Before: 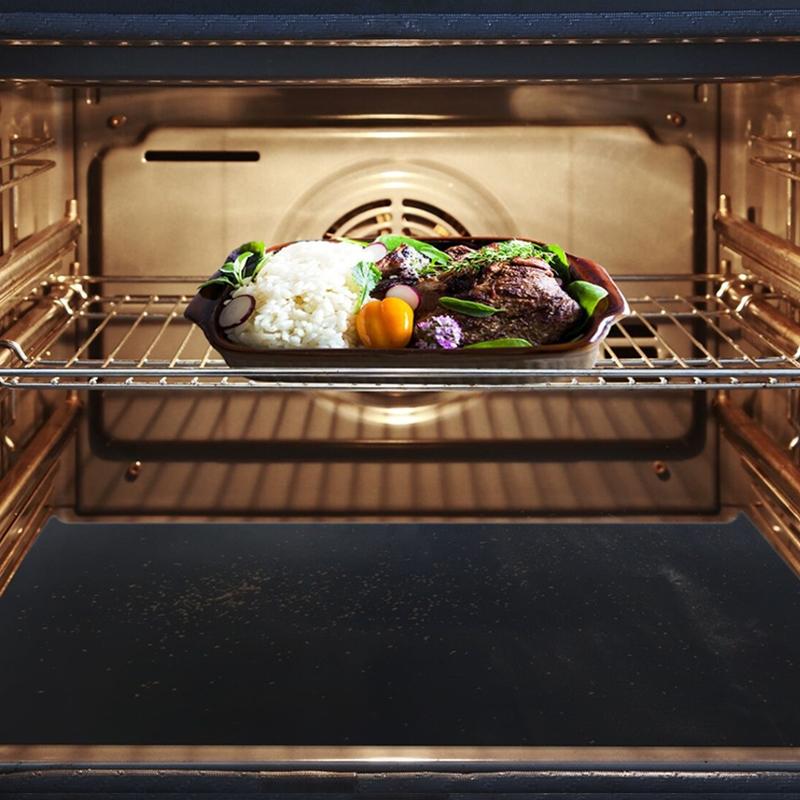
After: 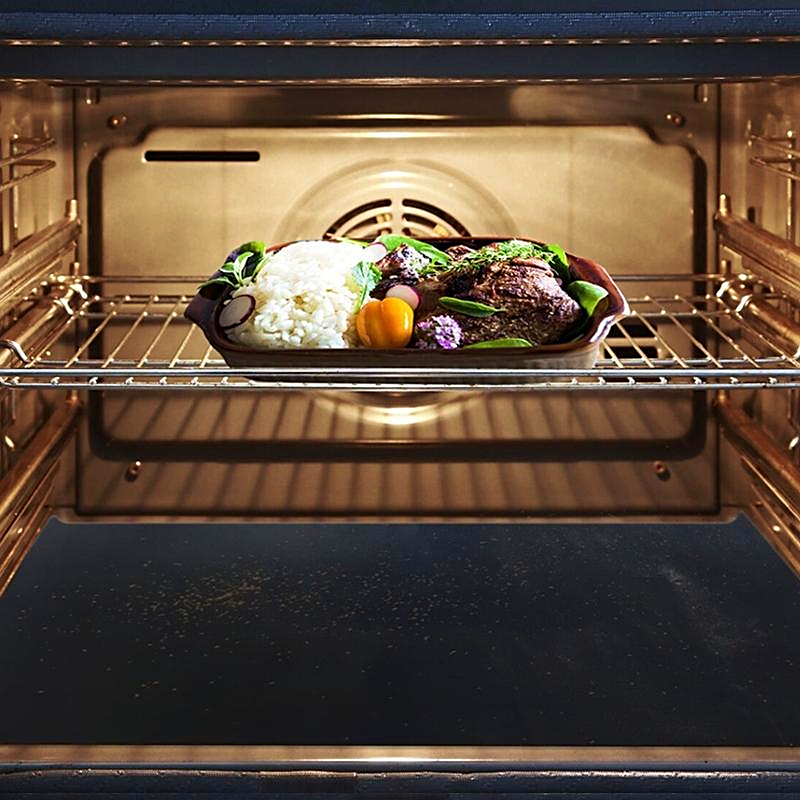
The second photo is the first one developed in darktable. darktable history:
velvia: strength 29%
sharpen: radius 1.967
